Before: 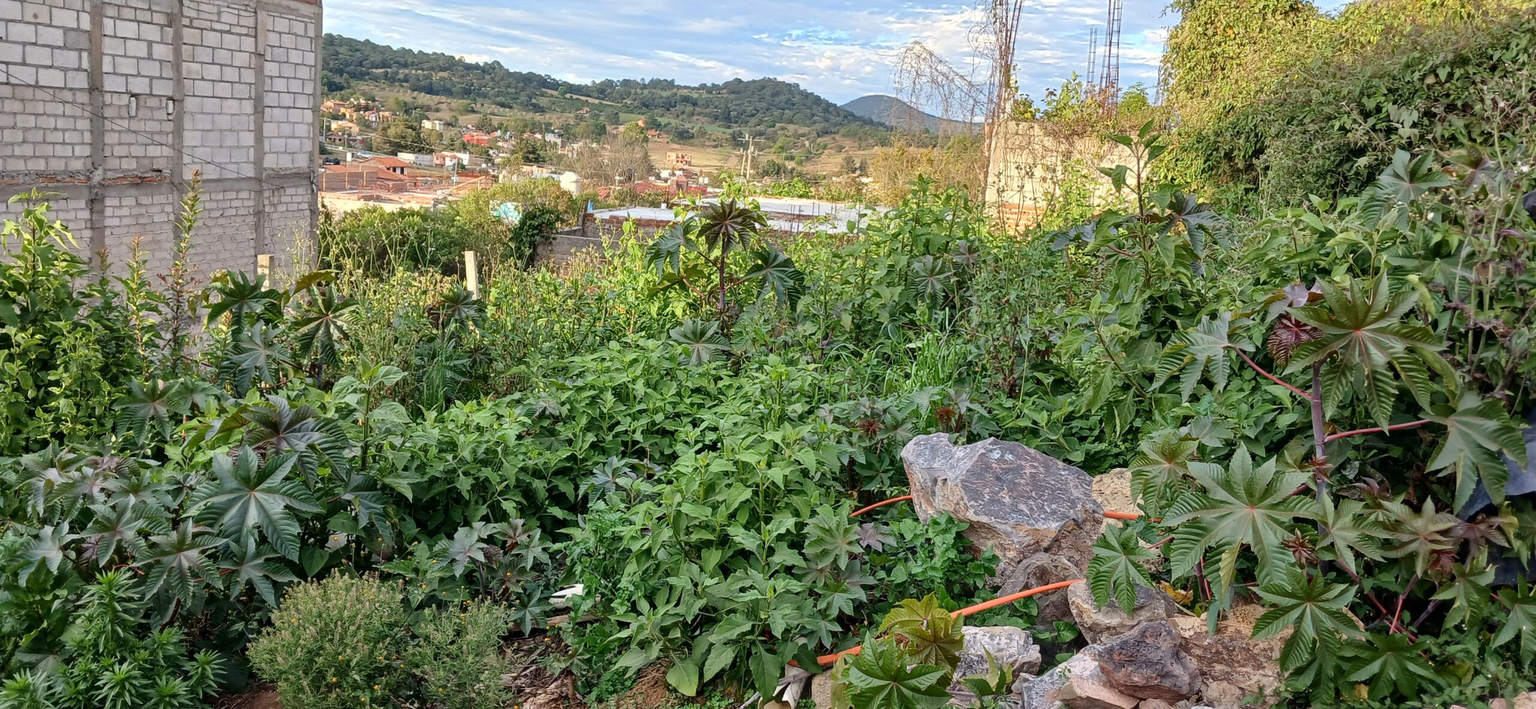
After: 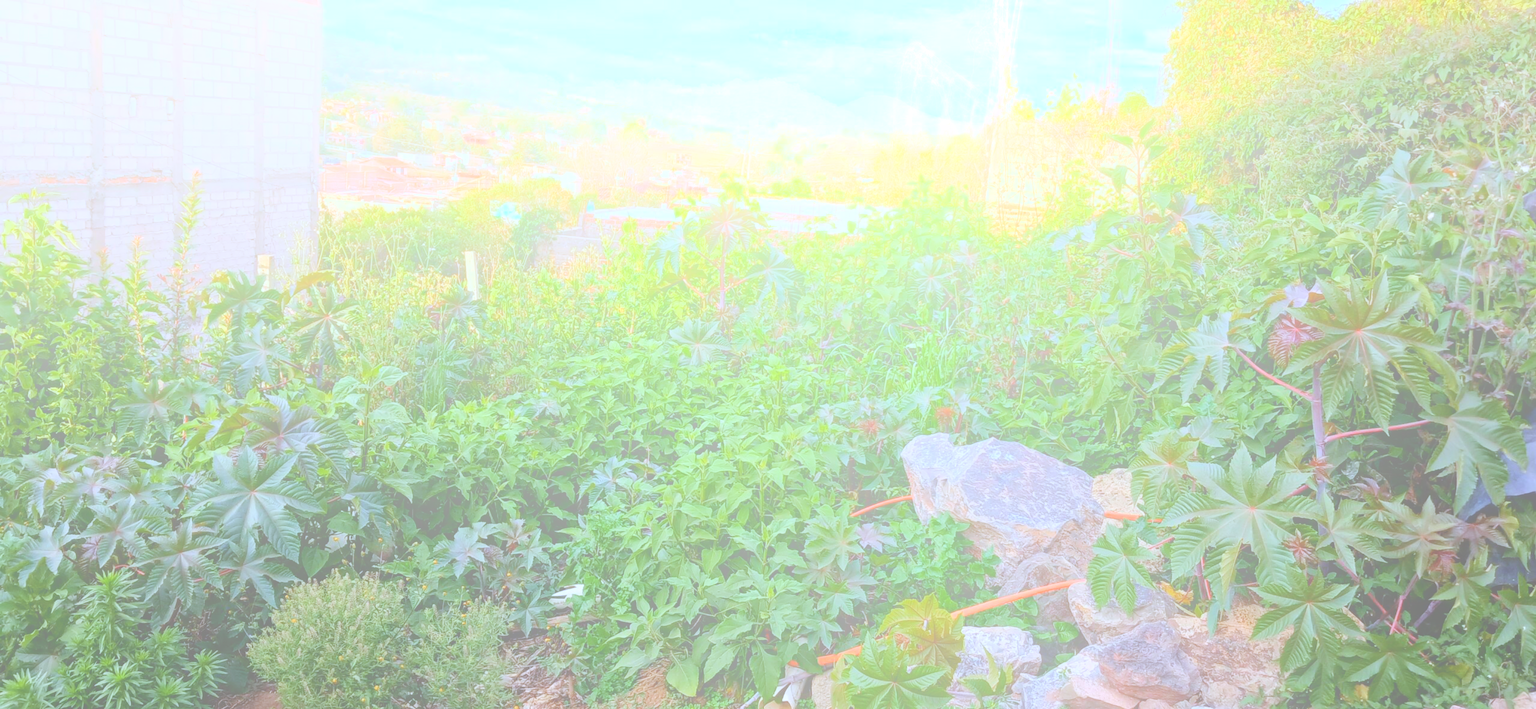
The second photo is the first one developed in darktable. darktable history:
white balance: red 0.926, green 1.003, blue 1.133
bloom: size 70%, threshold 25%, strength 70%
